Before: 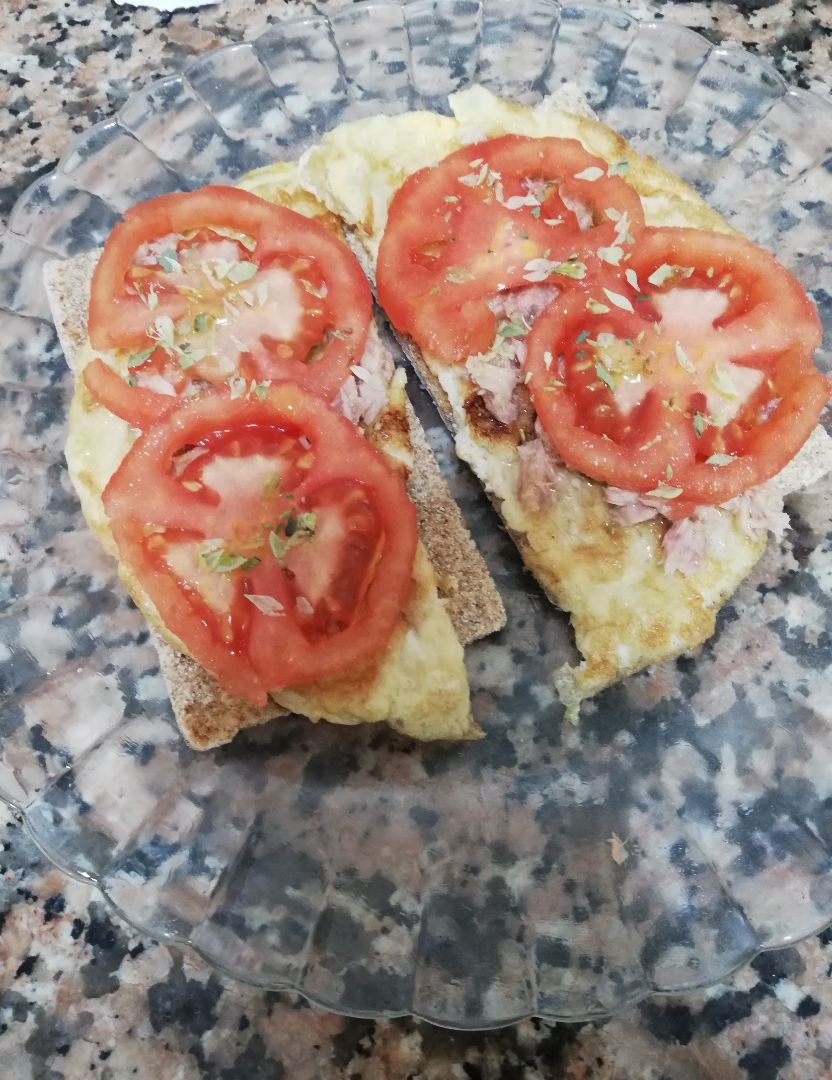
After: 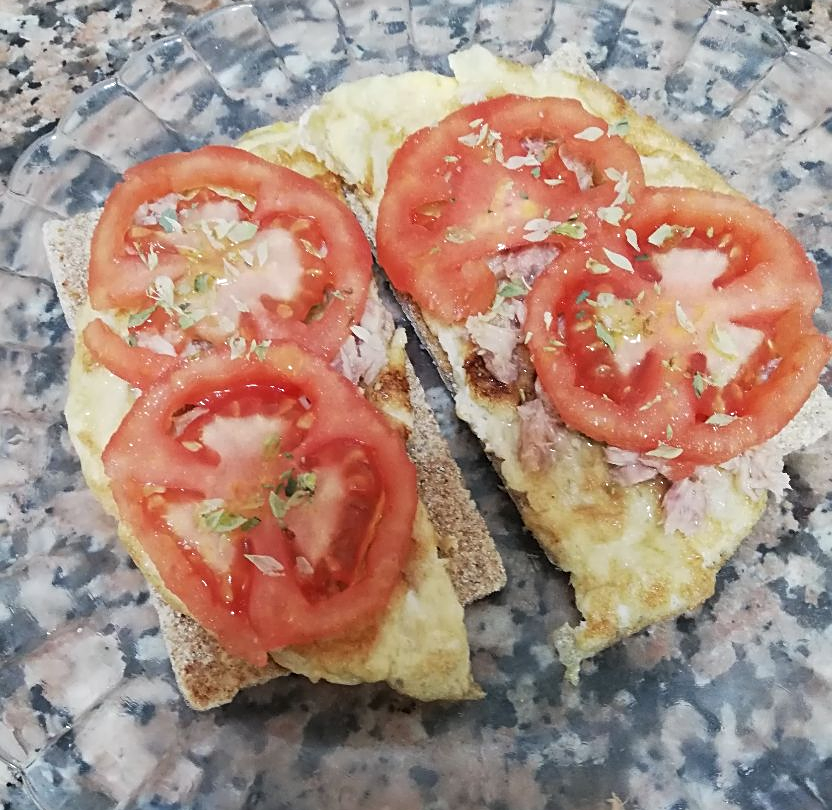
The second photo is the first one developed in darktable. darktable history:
crop: top 3.782%, bottom 21.163%
sharpen: on, module defaults
